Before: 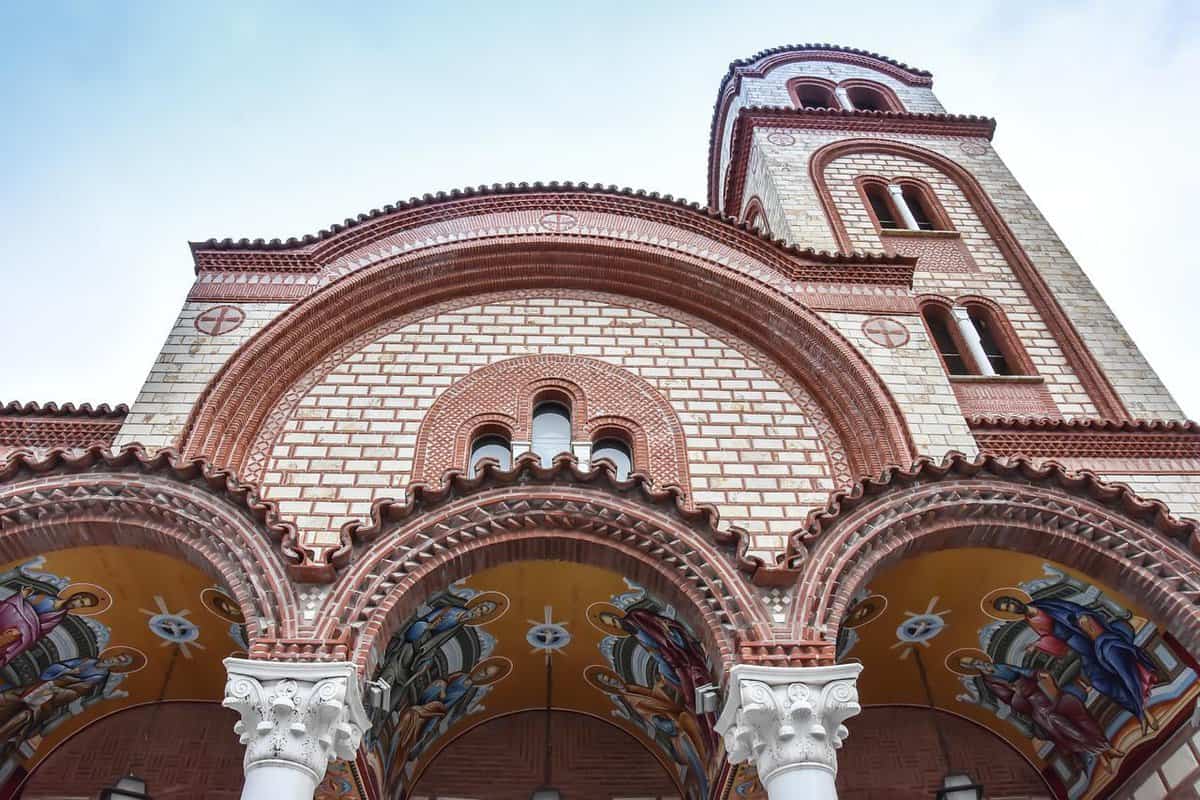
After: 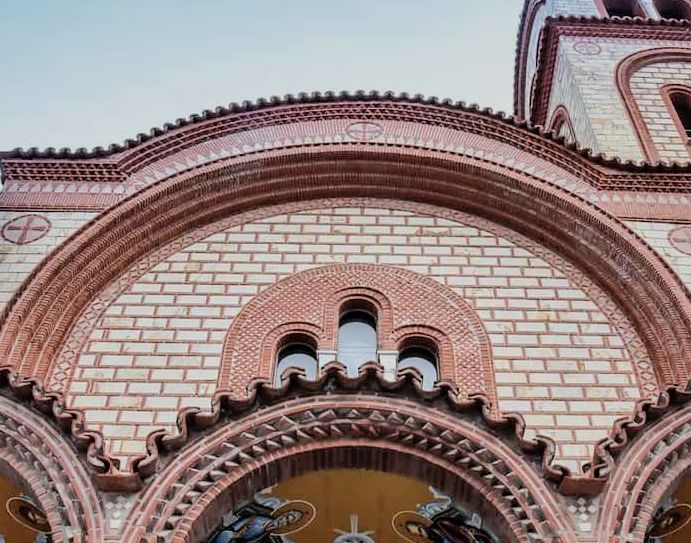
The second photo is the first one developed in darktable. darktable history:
shadows and highlights: highlights -59.77
crop: left 16.201%, top 11.463%, right 26.153%, bottom 20.546%
filmic rgb: black relative exposure -7.65 EV, white relative exposure 4.56 EV, hardness 3.61, contrast 1.258, color science v6 (2022)
tone equalizer: -8 EV -0.393 EV, -7 EV -0.401 EV, -6 EV -0.298 EV, -5 EV -0.245 EV, -3 EV 0.215 EV, -2 EV 0.326 EV, -1 EV 0.382 EV, +0 EV 0.392 EV, edges refinement/feathering 500, mask exposure compensation -1.57 EV, preserve details no
exposure: compensate highlight preservation false
